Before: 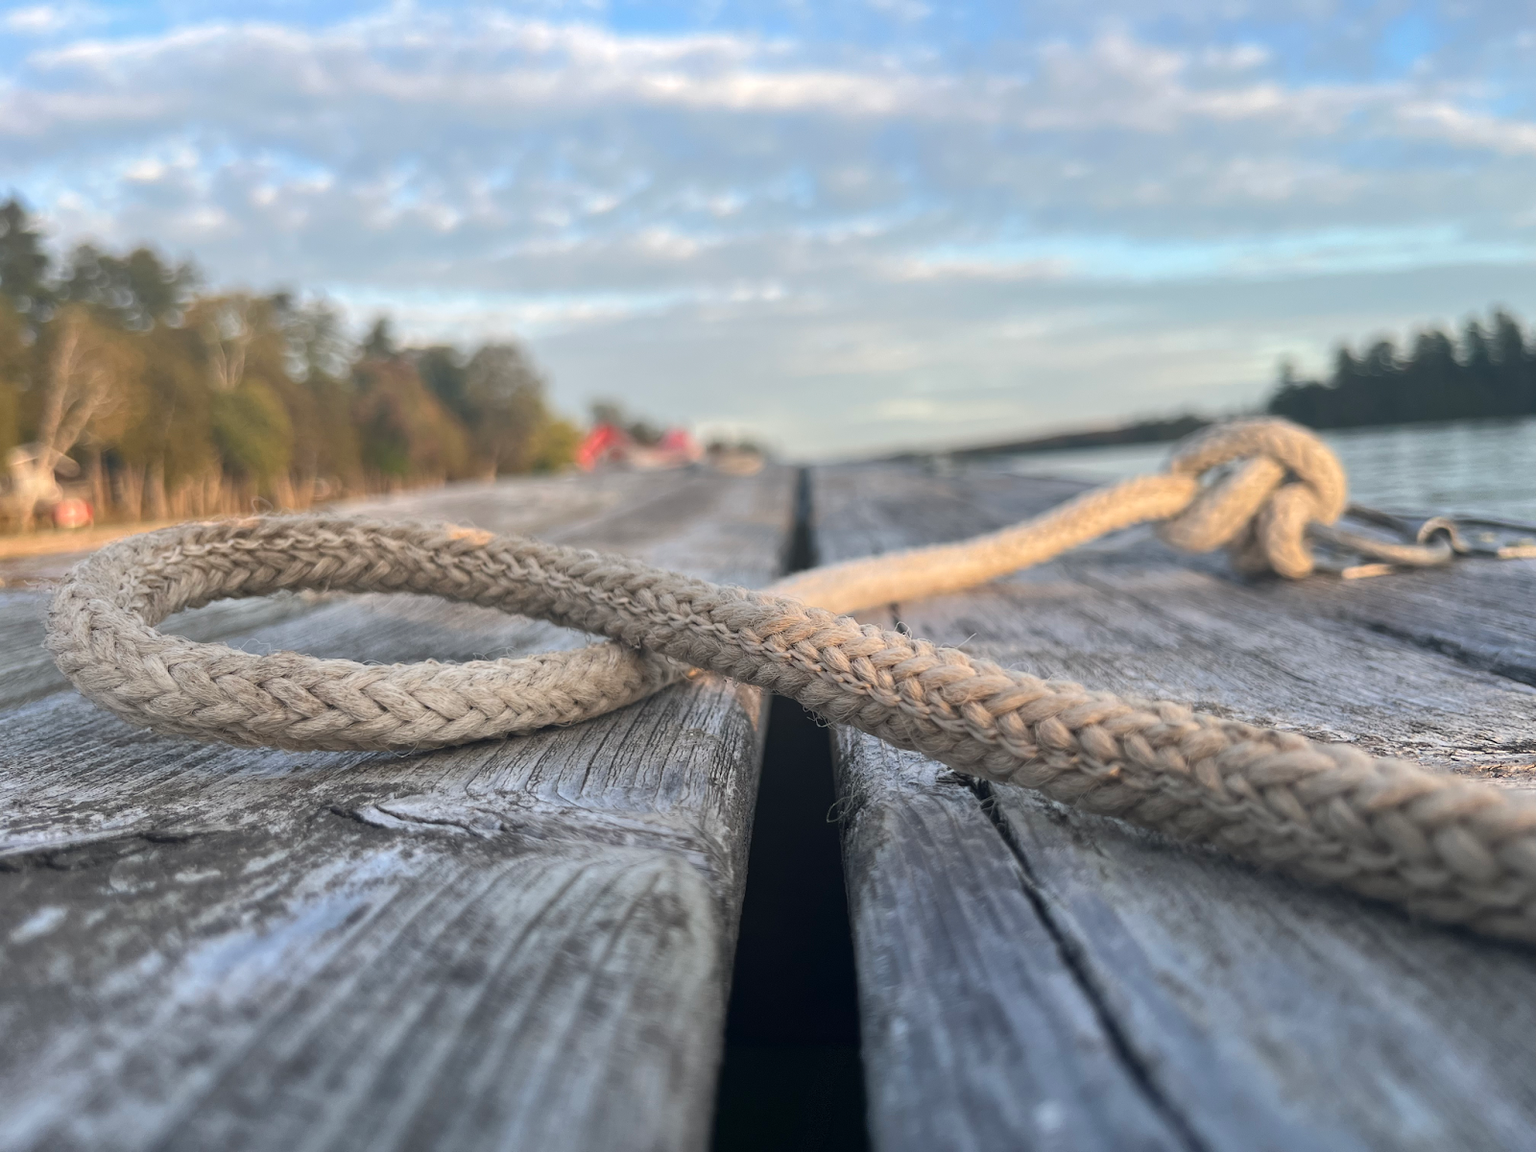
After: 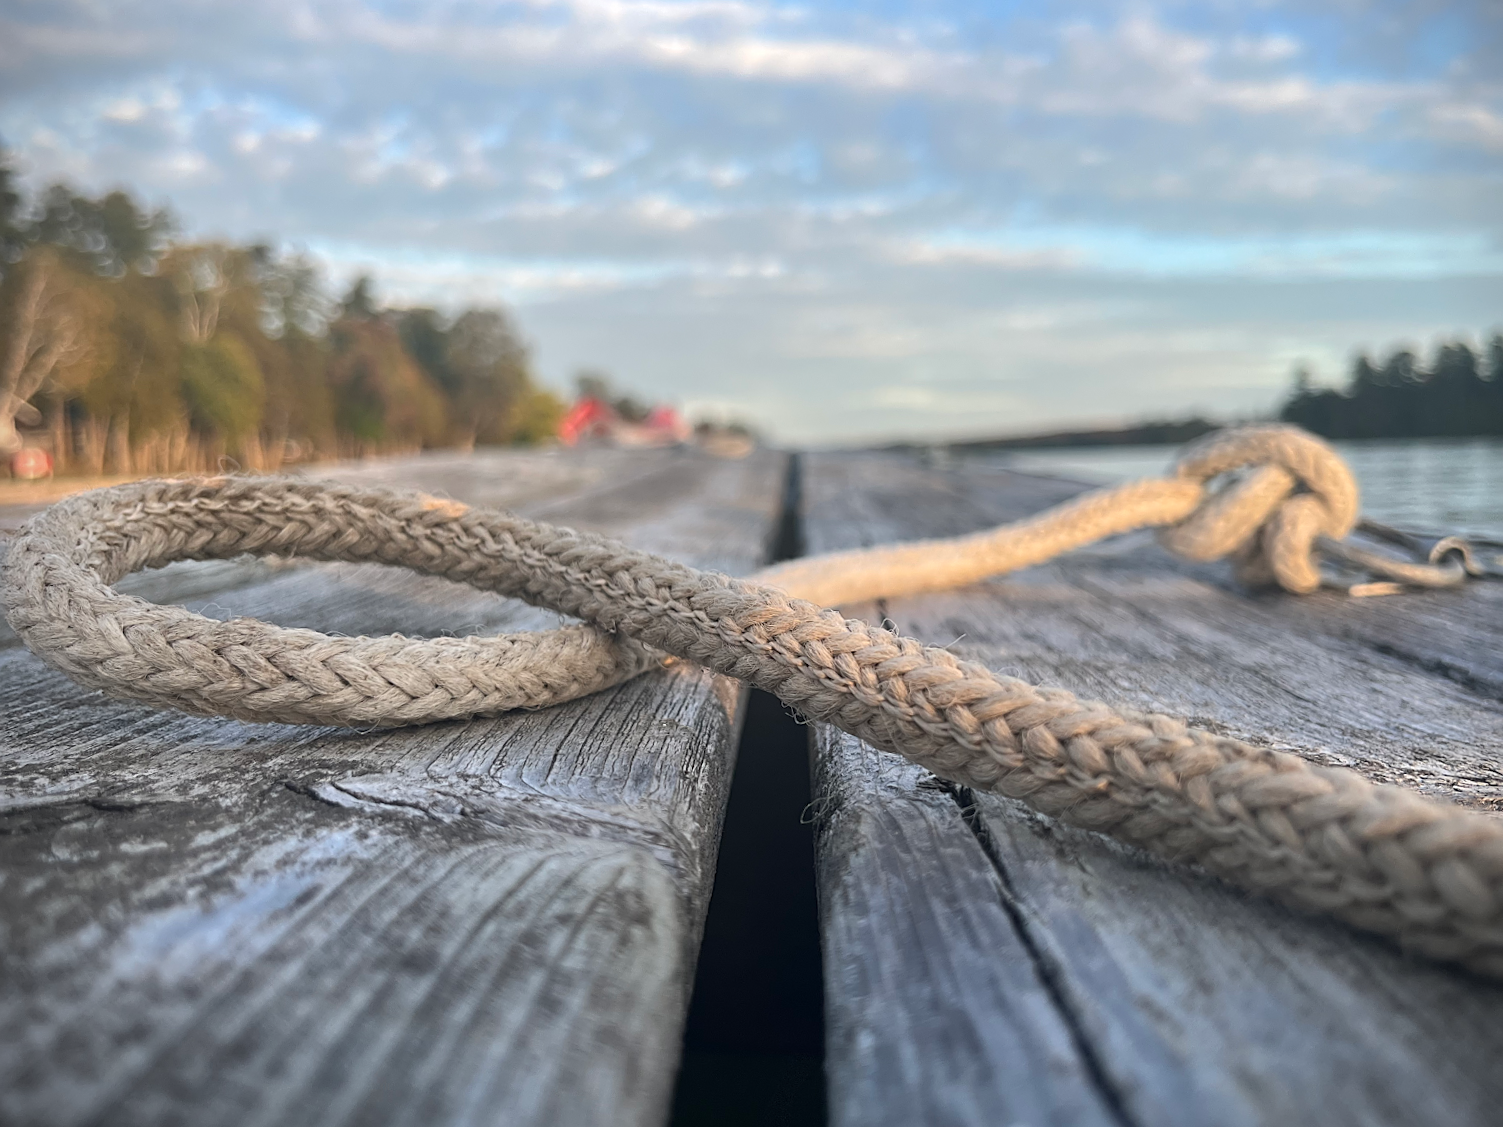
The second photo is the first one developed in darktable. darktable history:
sharpen: on, module defaults
tone equalizer: on, module defaults
crop and rotate: angle -2.8°
vignetting: fall-off start 91.59%, brightness -0.859, center (0.037, -0.093), unbound false
